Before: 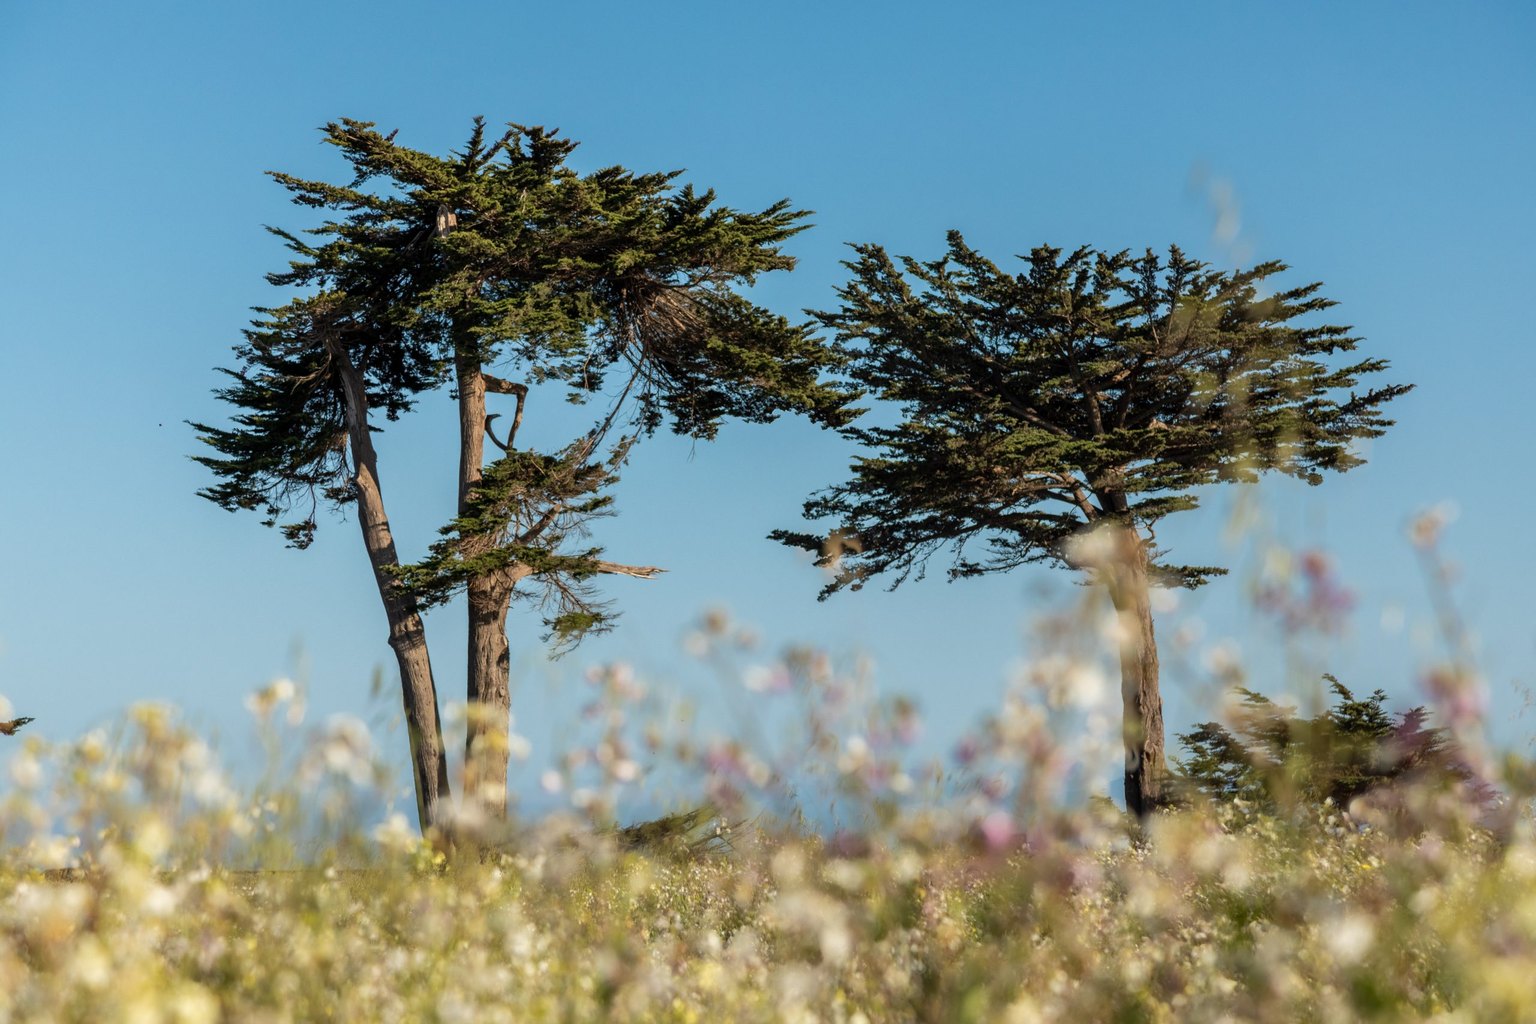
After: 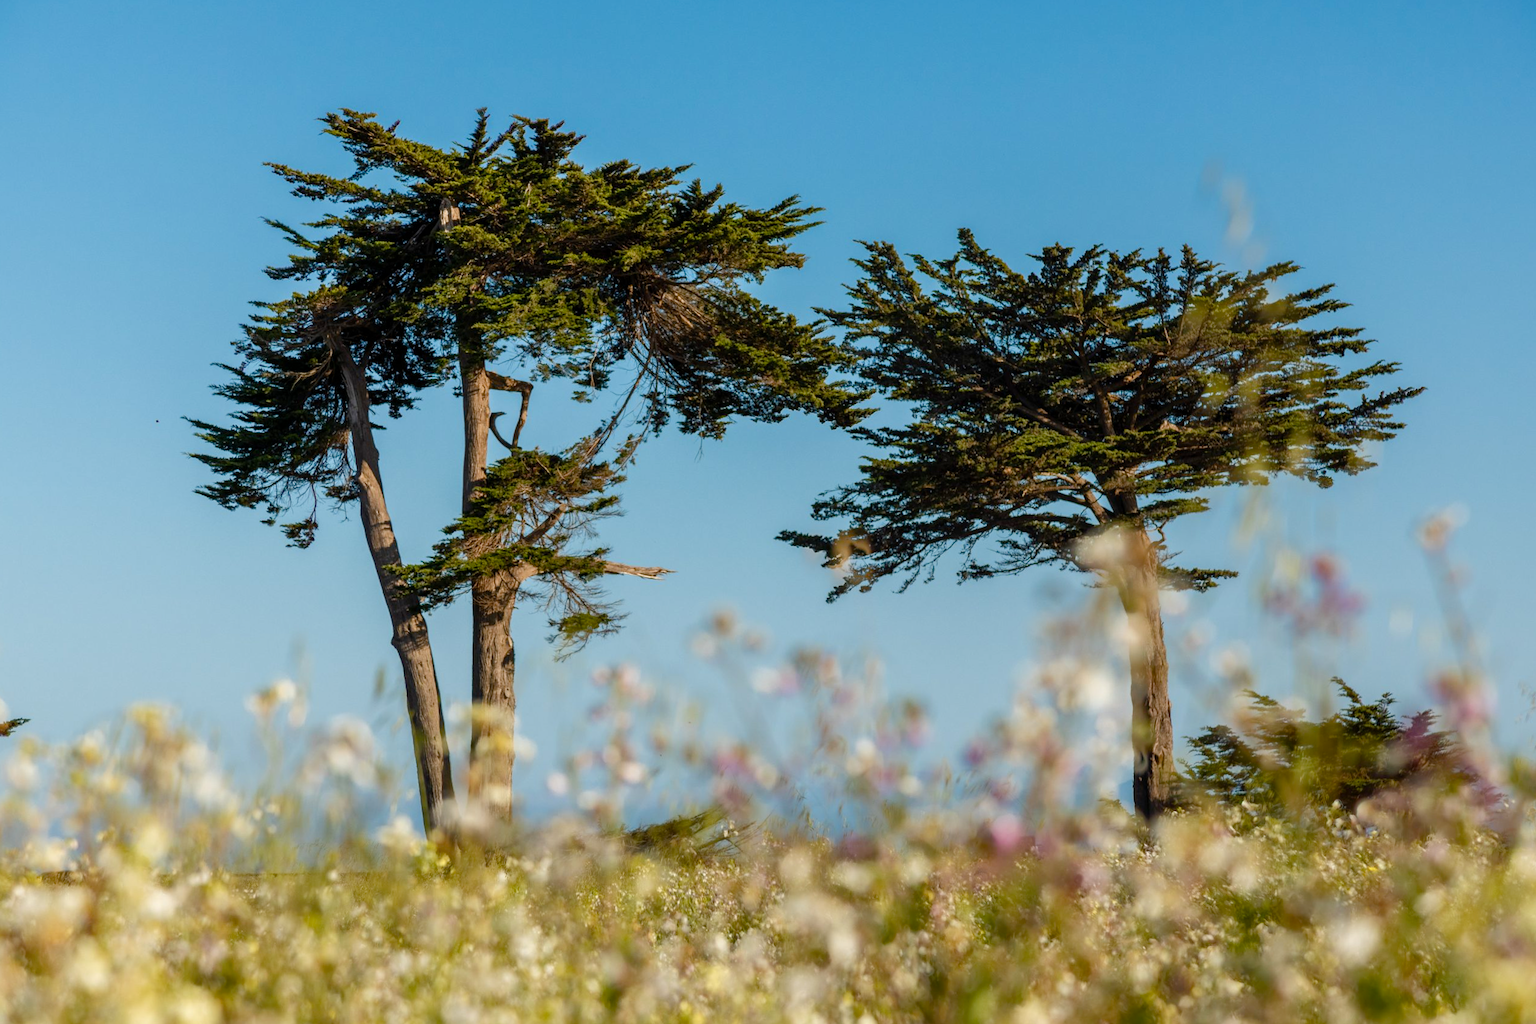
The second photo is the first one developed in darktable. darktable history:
color balance rgb: perceptual saturation grading › global saturation 20%, perceptual saturation grading › highlights -25%, perceptual saturation grading › shadows 50%
rotate and perspective: rotation 0.174°, lens shift (vertical) 0.013, lens shift (horizontal) 0.019, shear 0.001, automatic cropping original format, crop left 0.007, crop right 0.991, crop top 0.016, crop bottom 0.997
